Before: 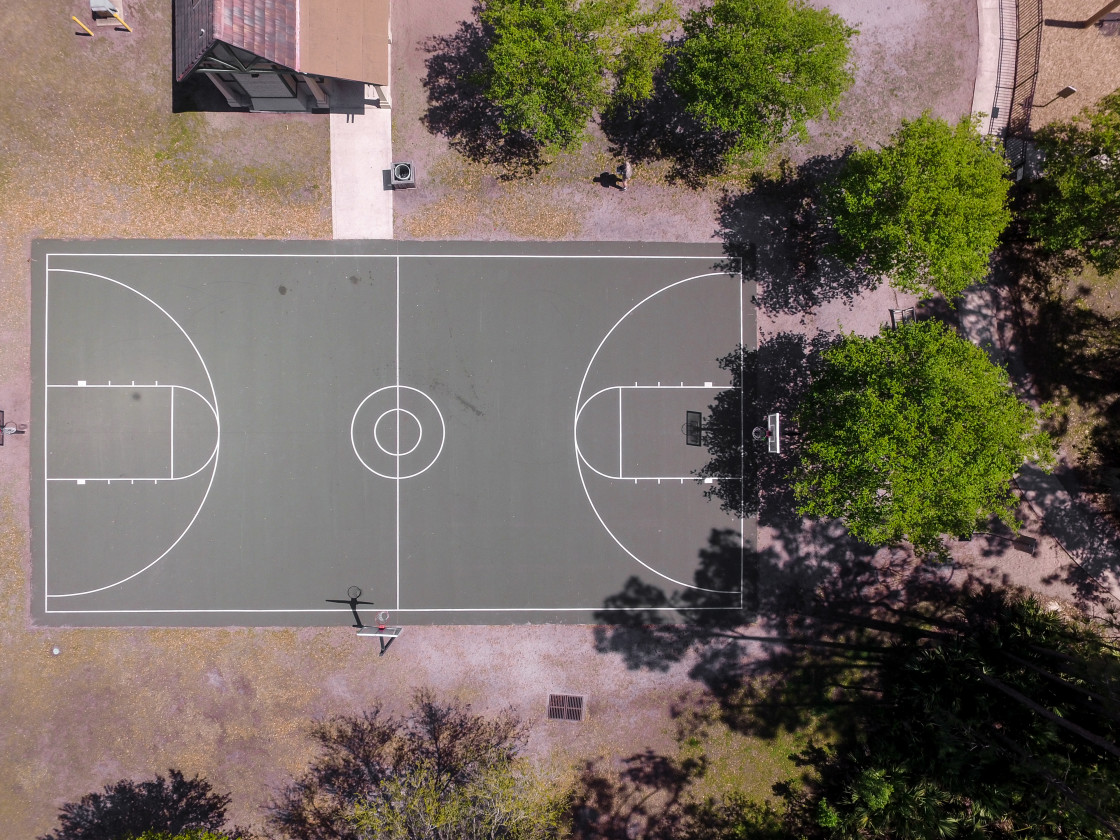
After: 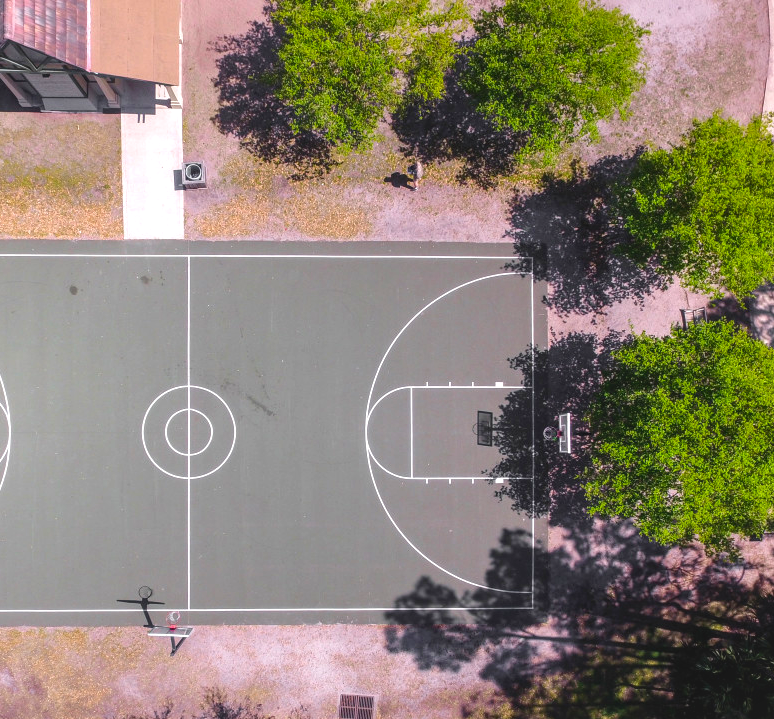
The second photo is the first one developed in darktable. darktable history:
crop: left 18.675%, right 12.203%, bottom 14.327%
contrast brightness saturation: contrast -0.208, saturation 0.189
local contrast: detail 130%
exposure: exposure 0.671 EV, compensate exposure bias true, compensate highlight preservation false
